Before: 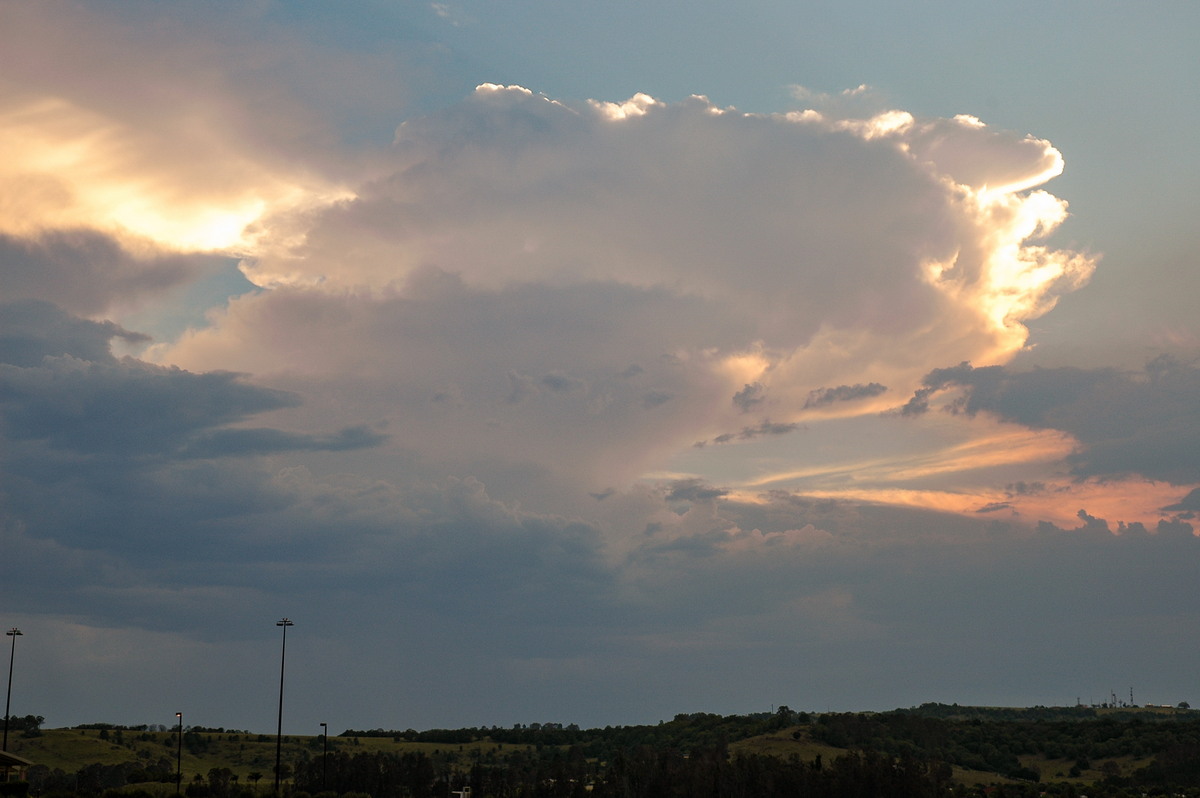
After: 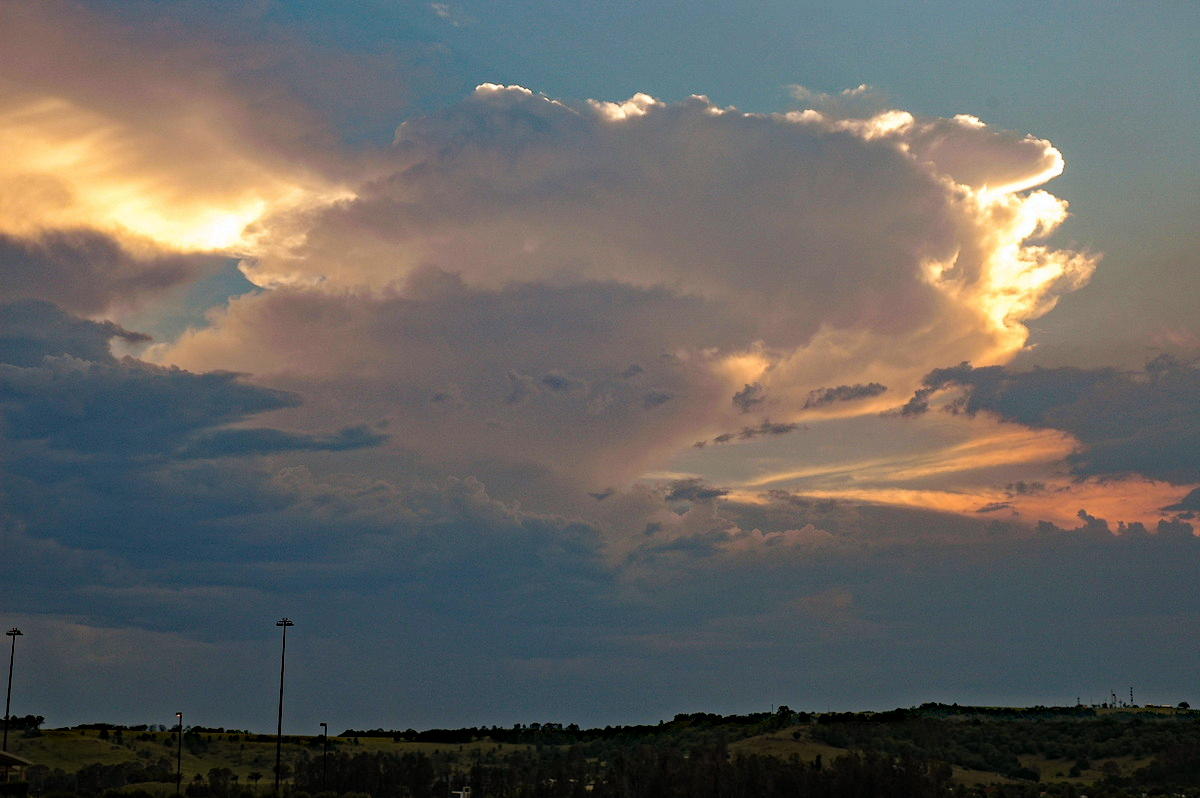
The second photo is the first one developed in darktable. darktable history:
haze removal: strength 0.502, distance 0.429, adaptive false
